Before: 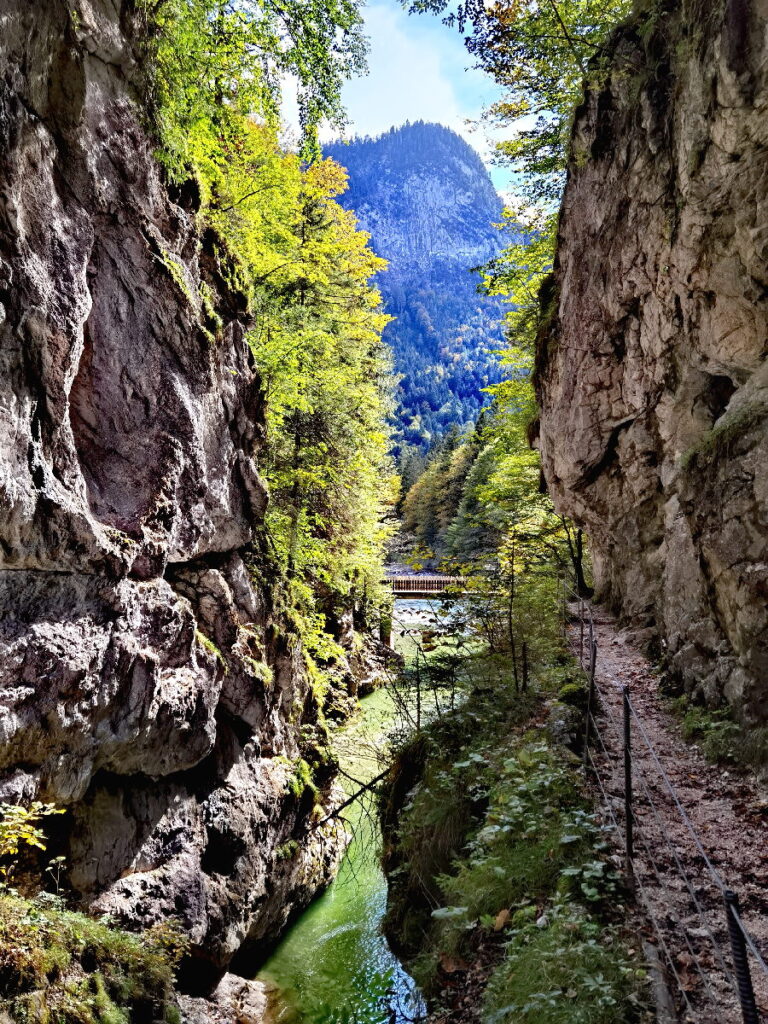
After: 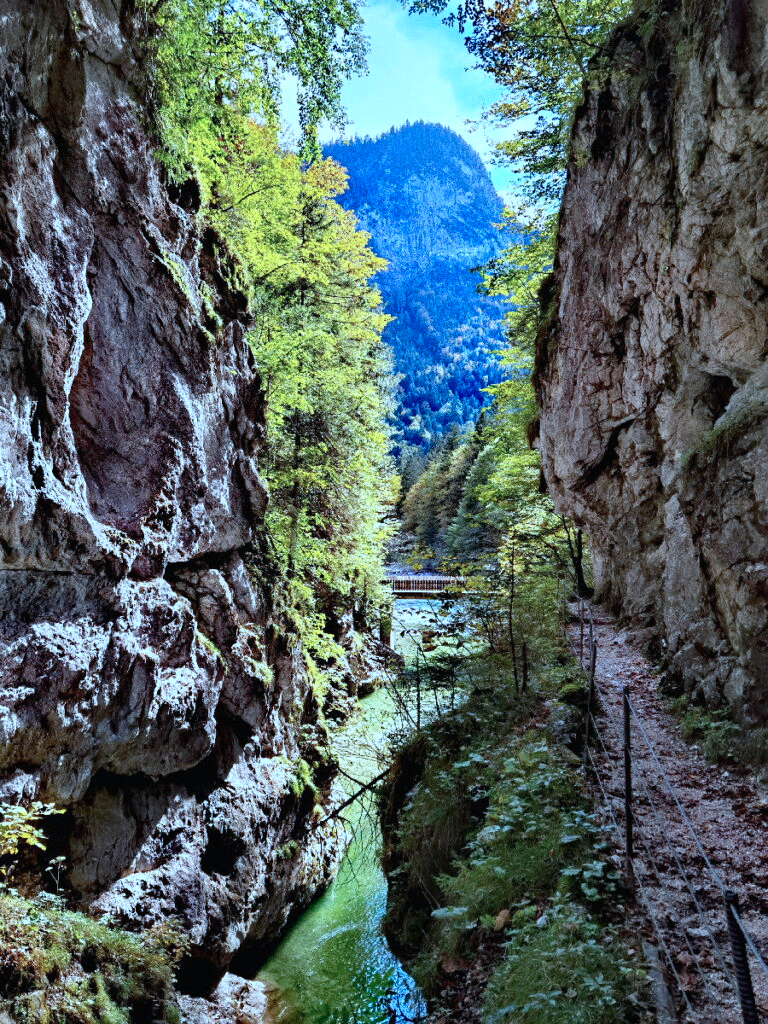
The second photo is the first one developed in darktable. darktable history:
color calibration: illuminant as shot in camera, x 0.358, y 0.373, temperature 4628.91 K
color correction: highlights a* -10.69, highlights b* -19.19
grain: coarseness 9.61 ISO, strength 35.62%
